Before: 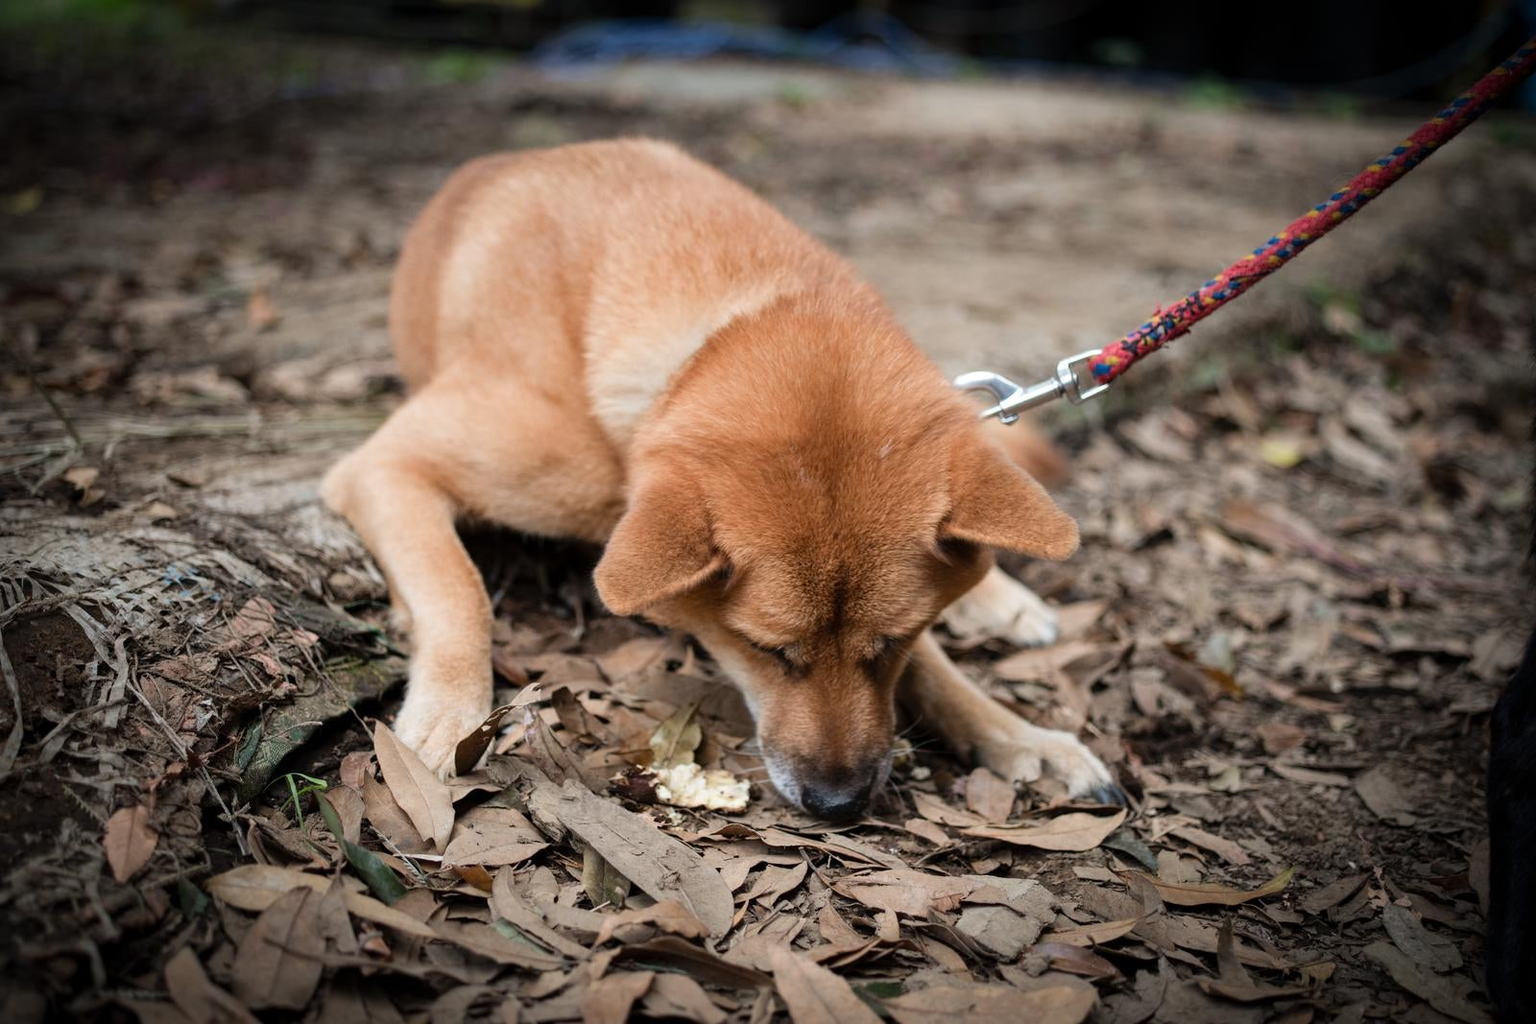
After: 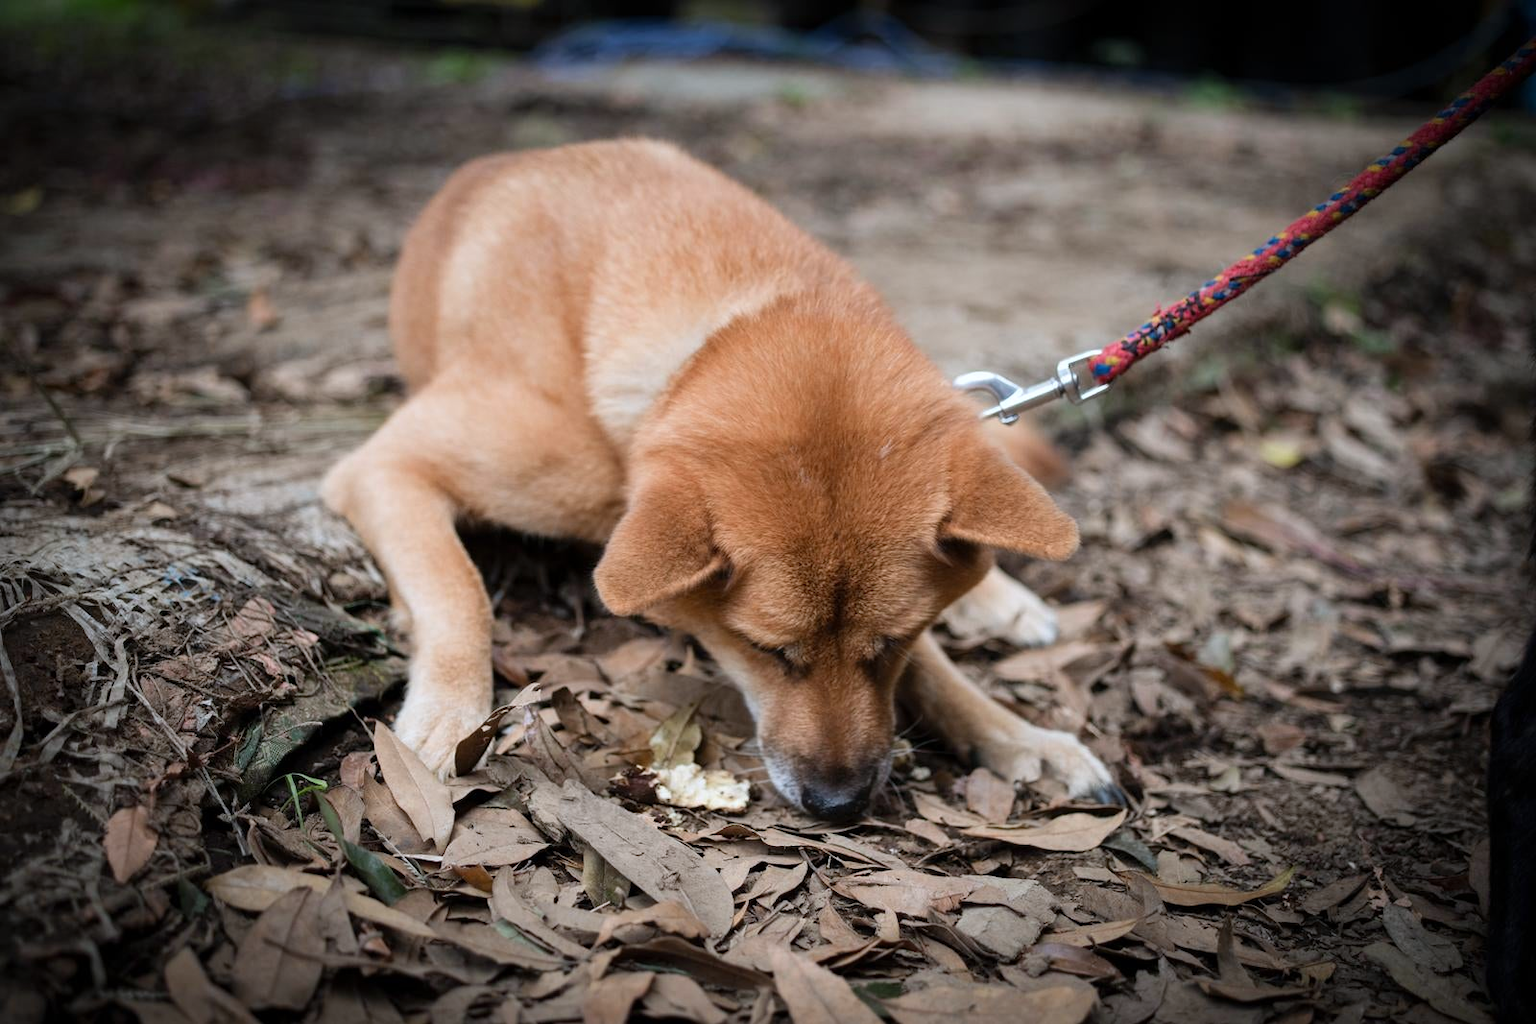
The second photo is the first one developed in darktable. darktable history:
color balance: contrast fulcrum 17.78%
white balance: red 0.974, blue 1.044
